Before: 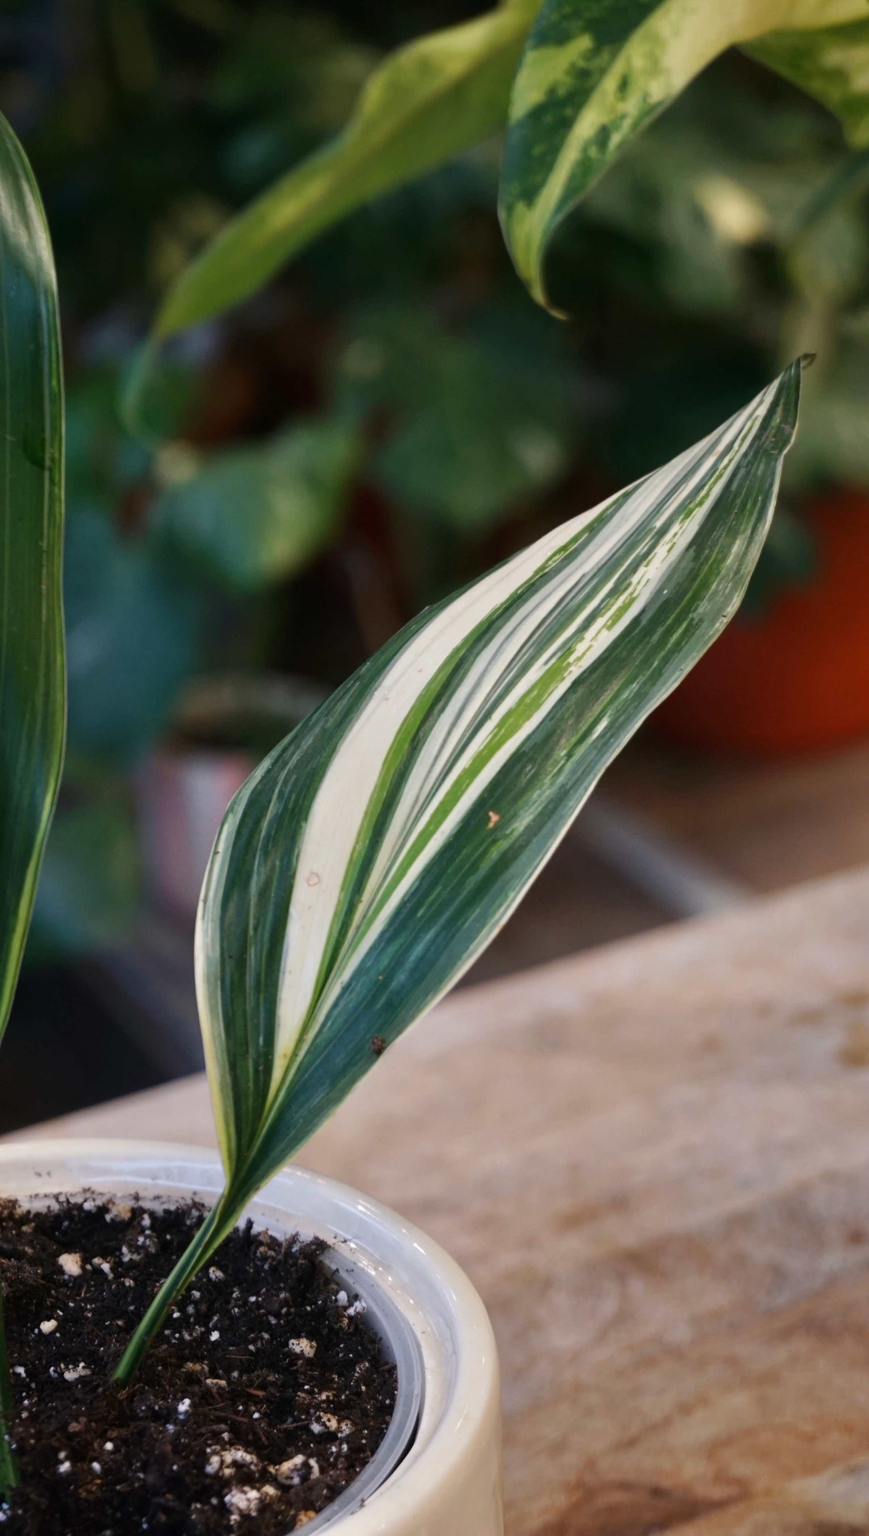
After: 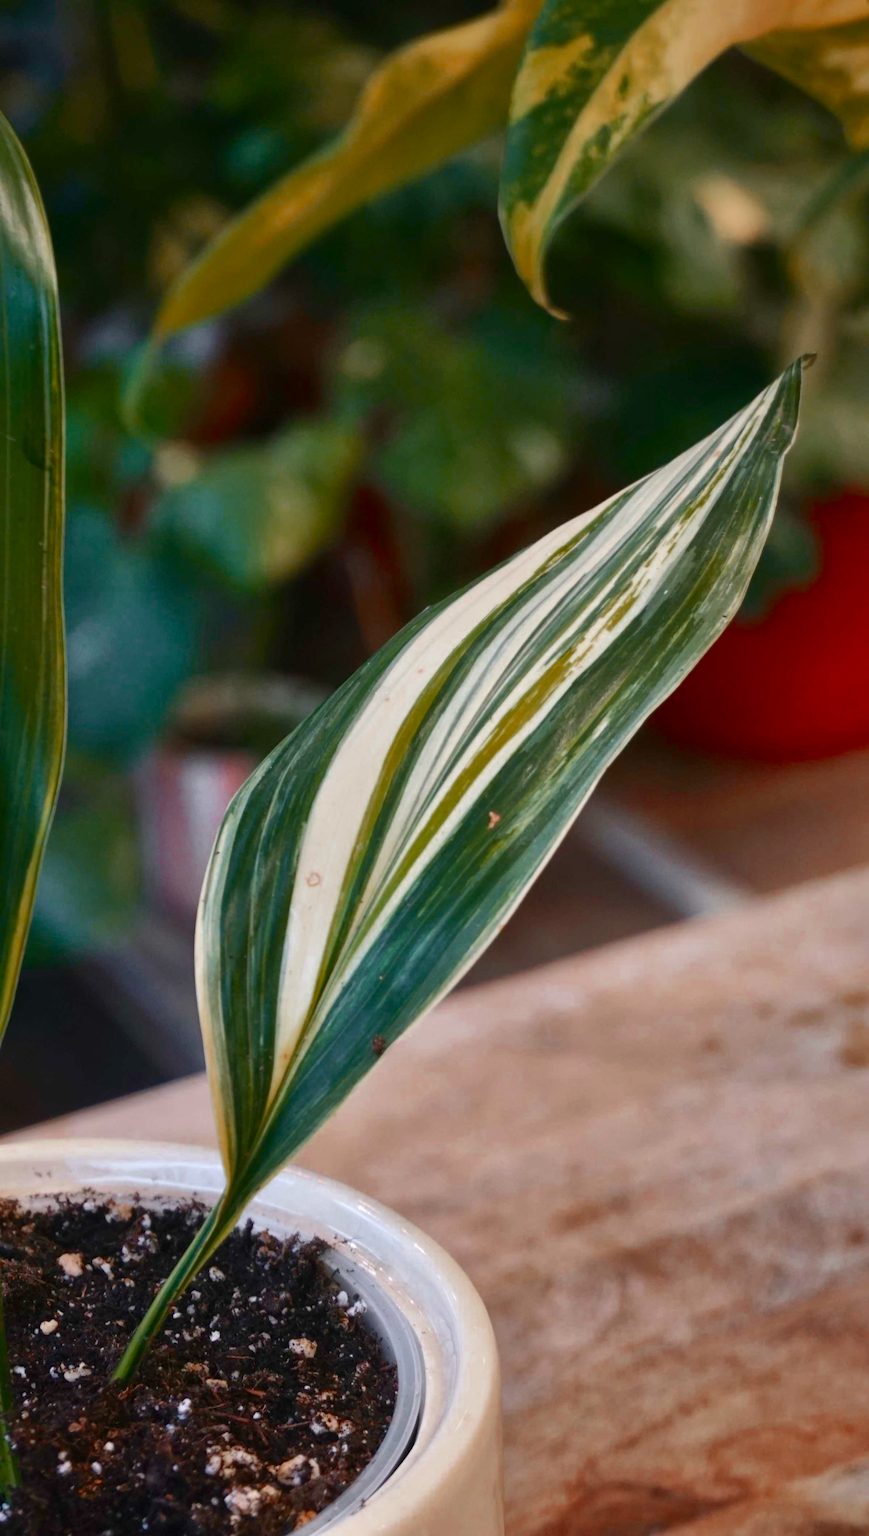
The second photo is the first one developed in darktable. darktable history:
color zones: curves: ch0 [(0, 0.299) (0.25, 0.383) (0.456, 0.352) (0.736, 0.571)]; ch1 [(0, 0.63) (0.151, 0.568) (0.254, 0.416) (0.47, 0.558) (0.732, 0.37) (0.909, 0.492)]; ch2 [(0.004, 0.604) (0.158, 0.443) (0.257, 0.403) (0.761, 0.468)]
shadows and highlights: on, module defaults
color balance: output saturation 120%
contrast brightness saturation: contrast 0.24, brightness 0.09
